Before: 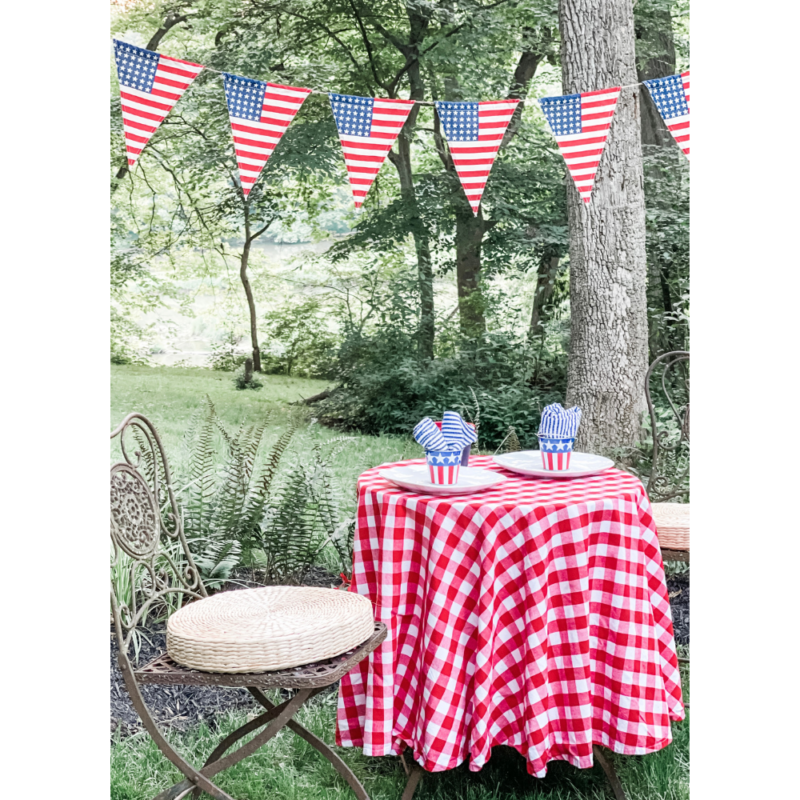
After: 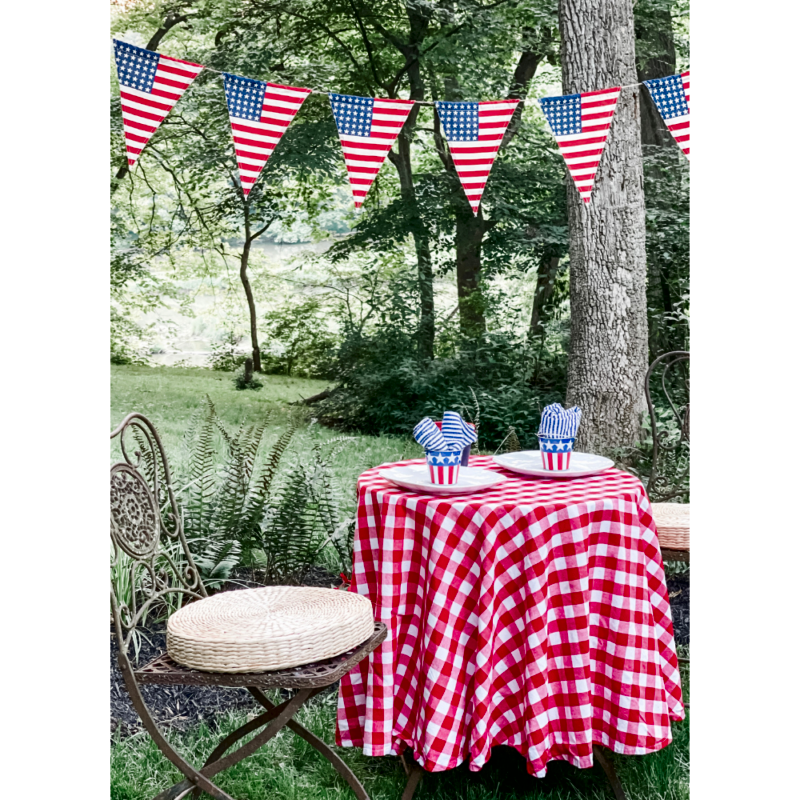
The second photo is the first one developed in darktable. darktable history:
shadows and highlights: shadows 52.34, highlights -28.23, soften with gaussian
contrast brightness saturation: contrast 0.1, brightness -0.26, saturation 0.14
